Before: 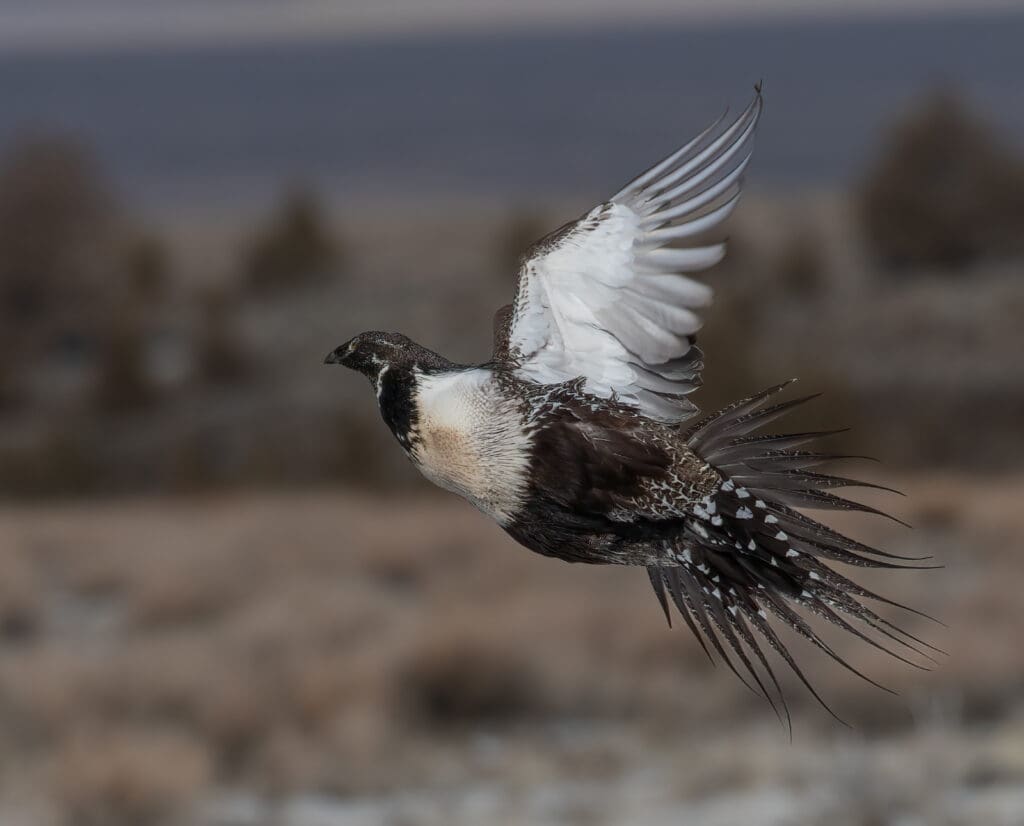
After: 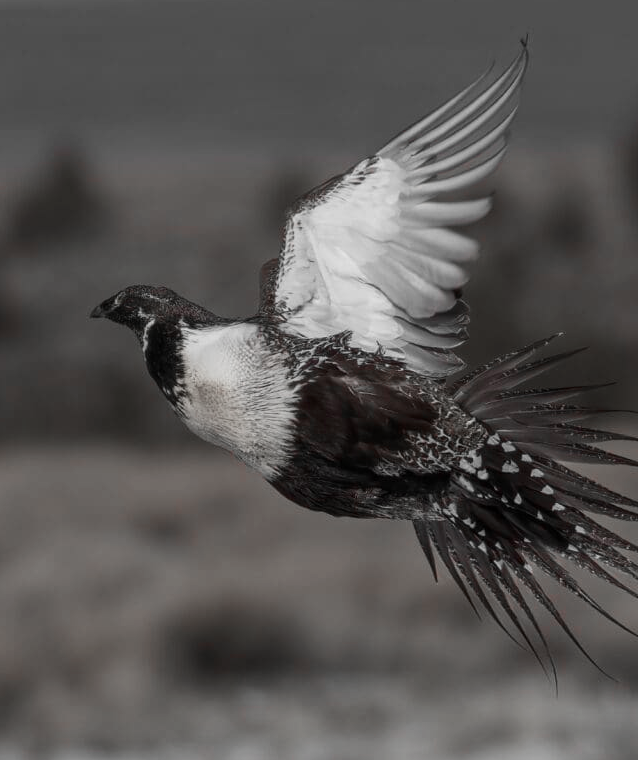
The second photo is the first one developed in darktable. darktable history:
crop and rotate: left 22.918%, top 5.629%, right 14.711%, bottom 2.247%
contrast brightness saturation: contrast 0.1, saturation -0.36
color zones: curves: ch1 [(0, 0.831) (0.08, 0.771) (0.157, 0.268) (0.241, 0.207) (0.562, -0.005) (0.714, -0.013) (0.876, 0.01) (1, 0.831)]
